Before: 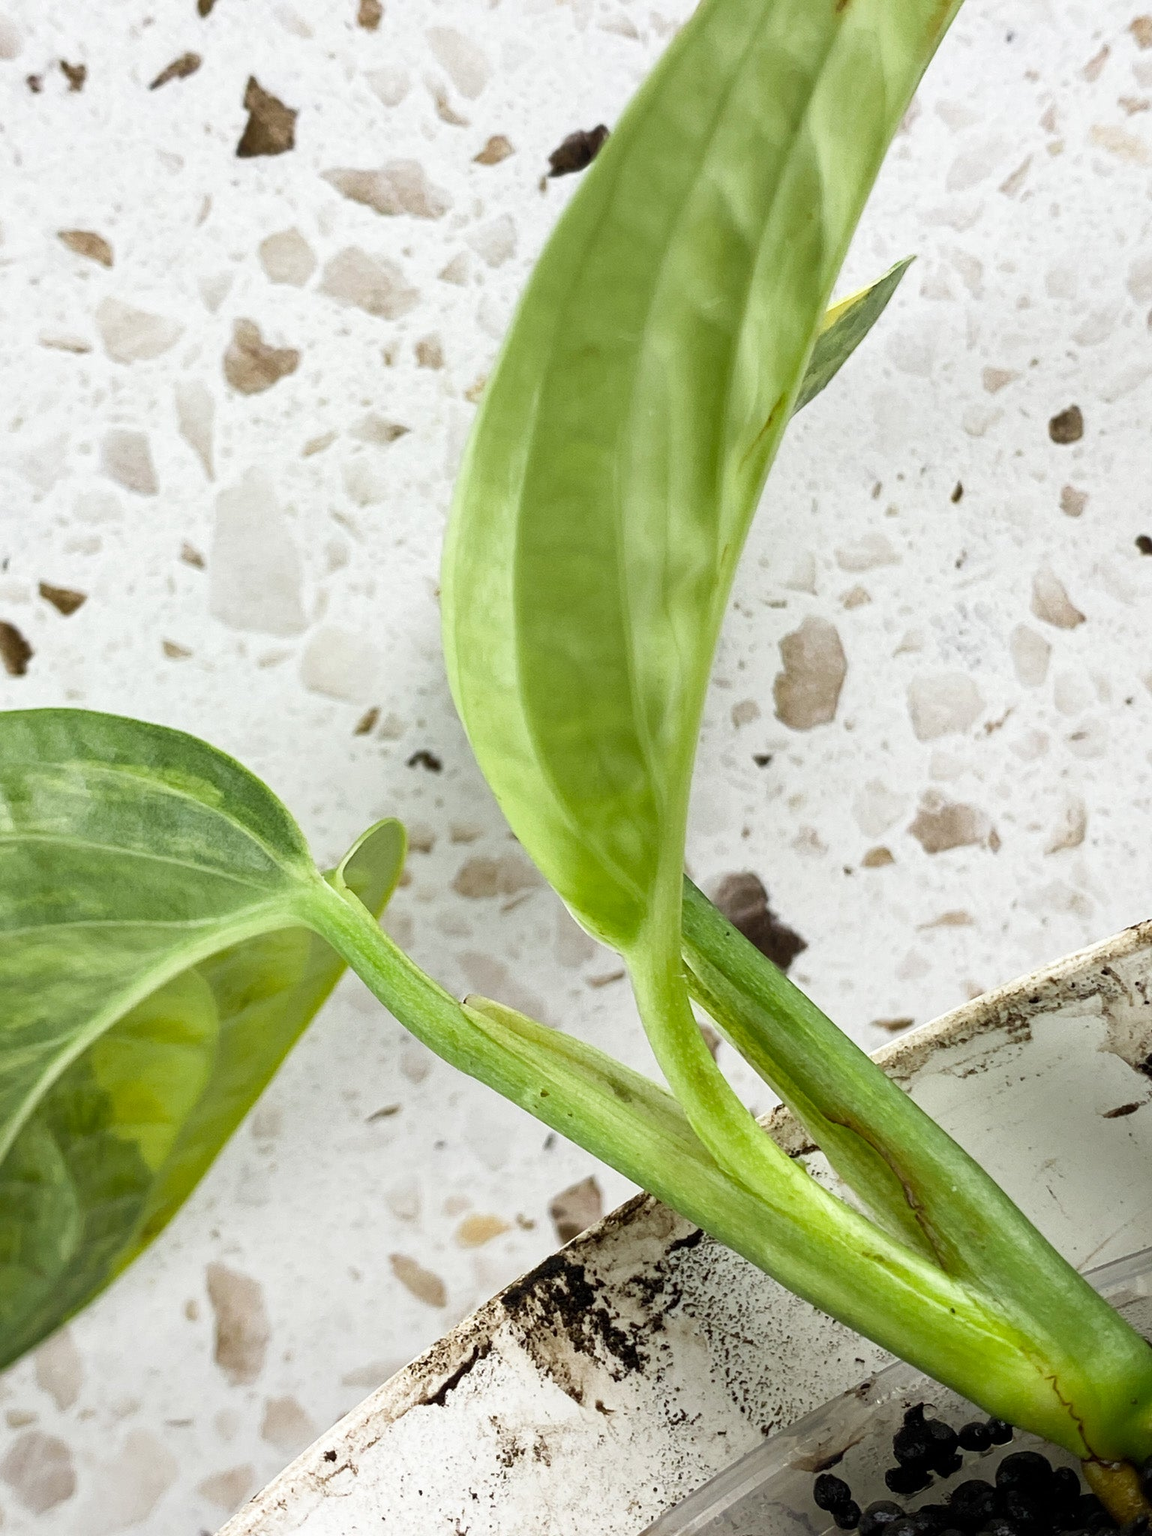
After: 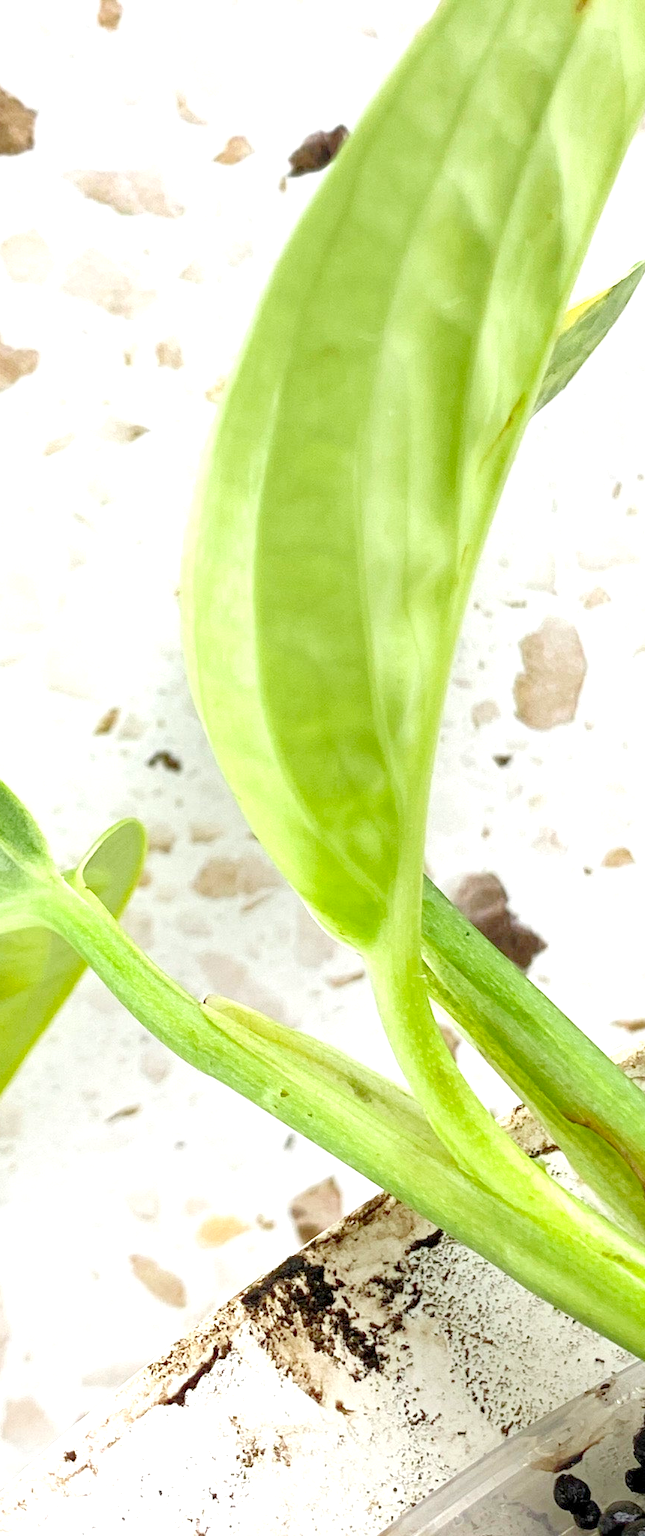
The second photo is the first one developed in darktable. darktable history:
exposure: black level correction 0.001, exposure 0.499 EV, compensate highlight preservation false
levels: levels [0, 0.397, 0.955]
crop and rotate: left 22.604%, right 21.352%
